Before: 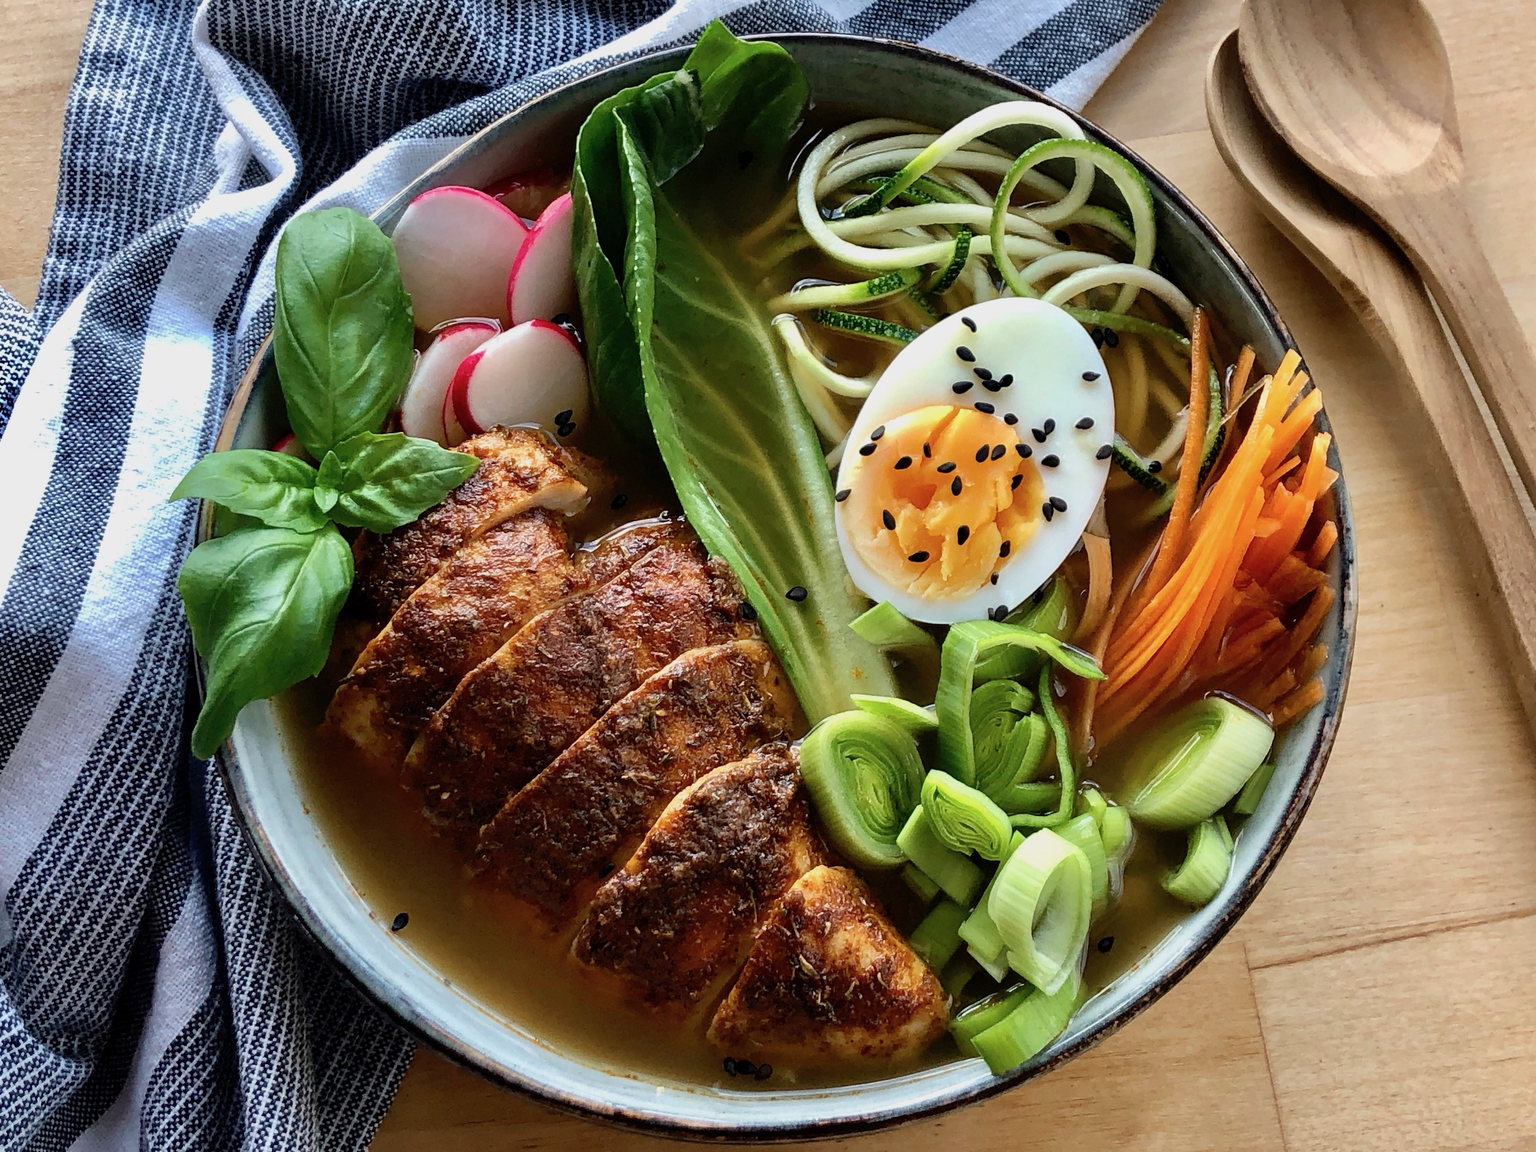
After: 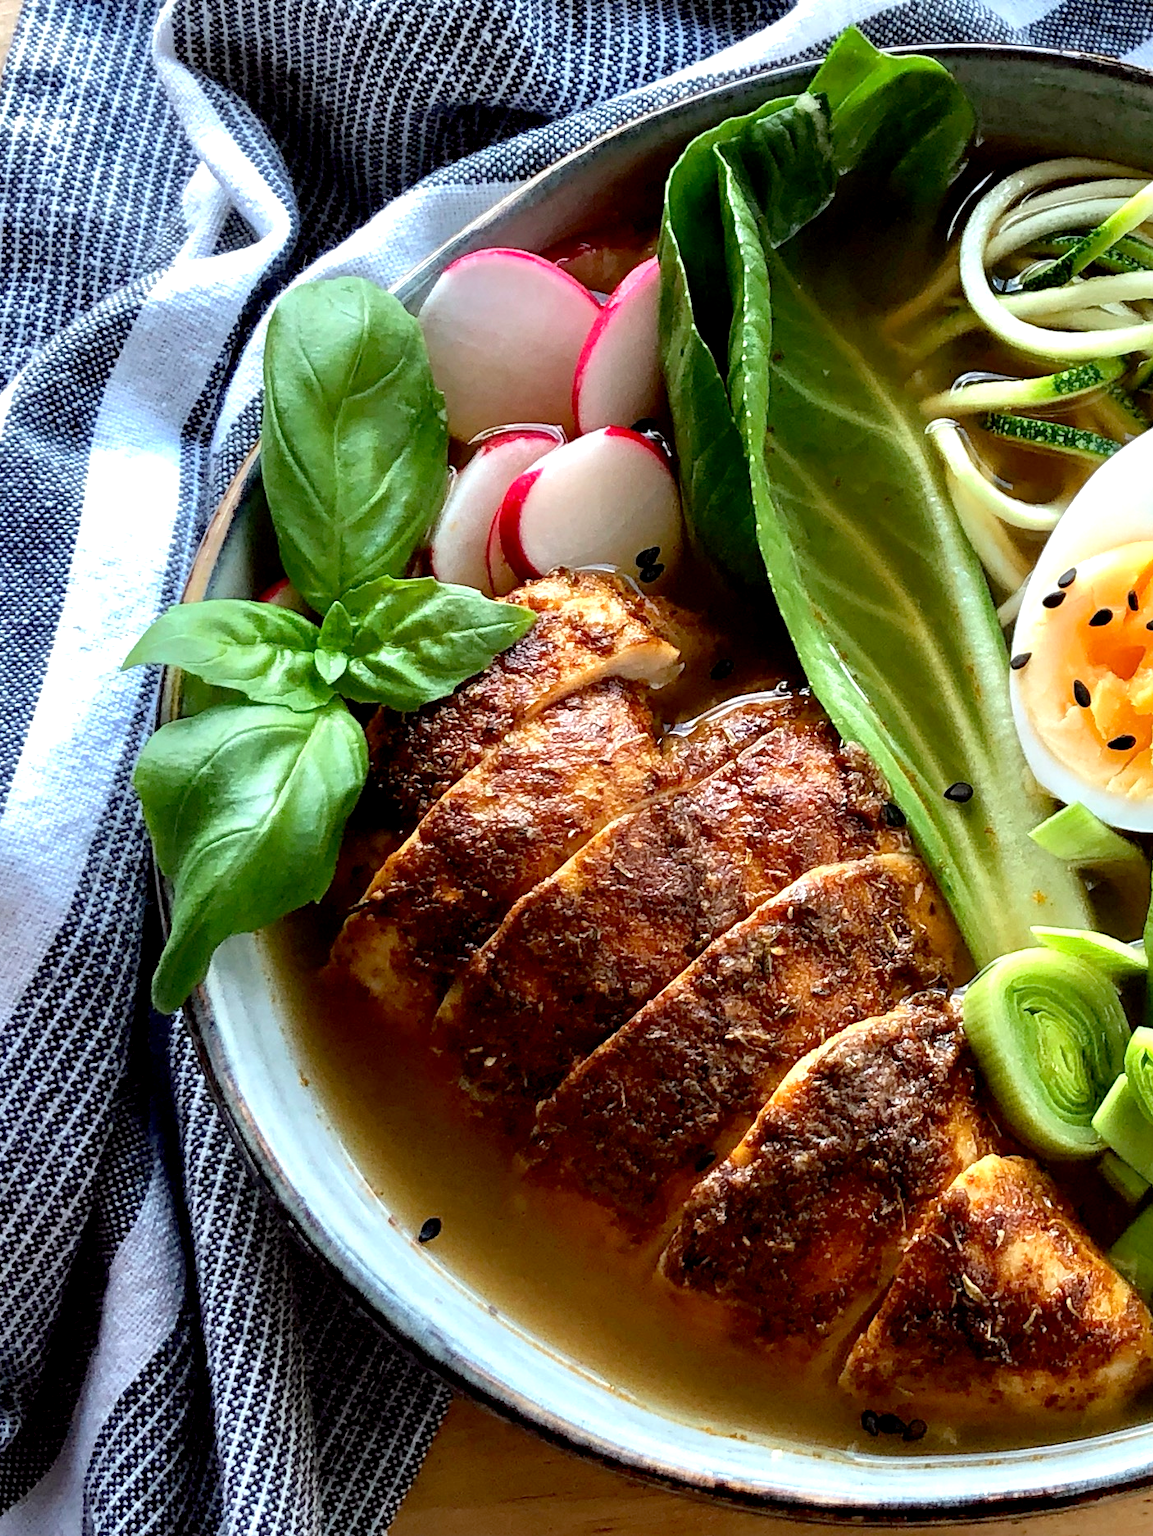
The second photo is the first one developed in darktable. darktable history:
crop: left 5.114%, right 38.589%
color correction: highlights a* -2.73, highlights b* -2.09, shadows a* 2.41, shadows b* 2.73
exposure: exposure 0.64 EV, compensate highlight preservation false
